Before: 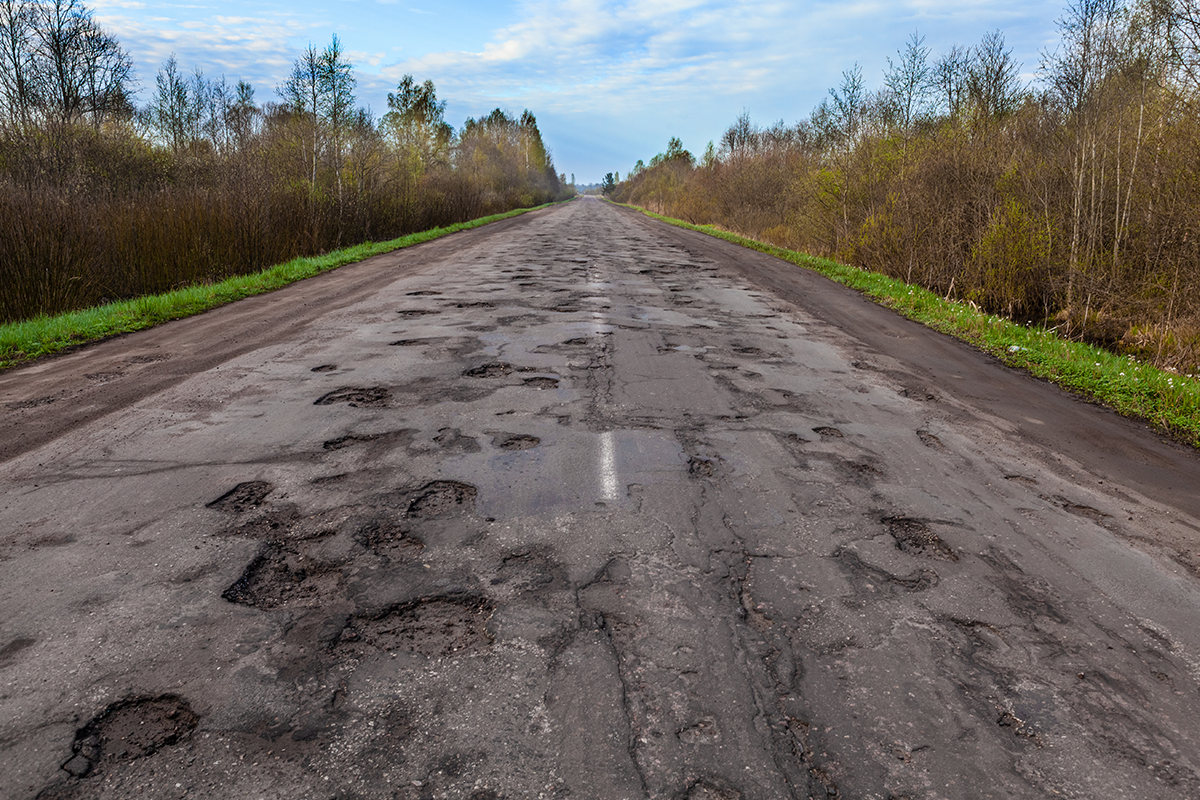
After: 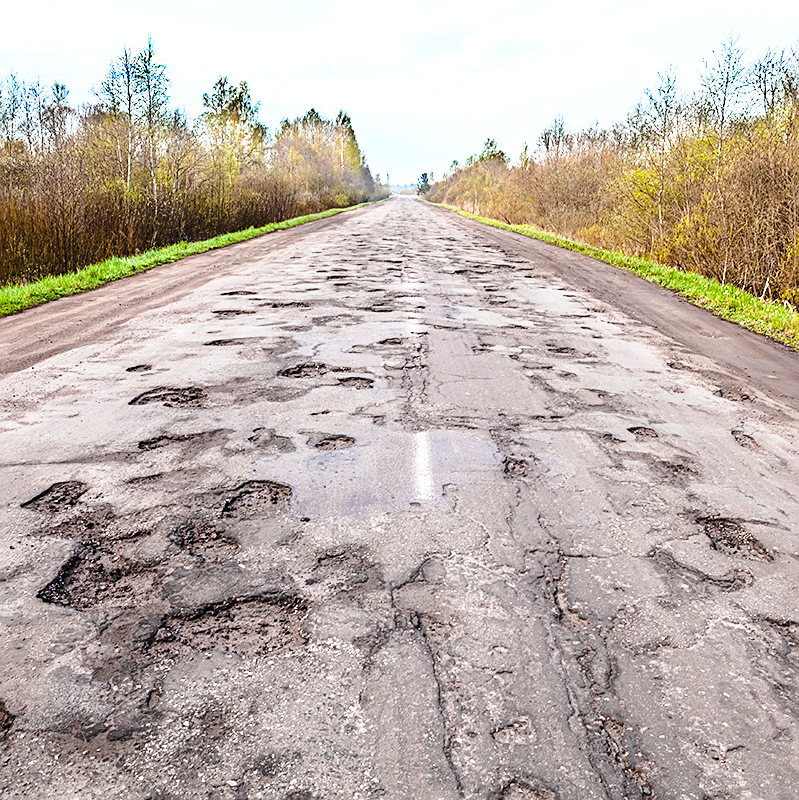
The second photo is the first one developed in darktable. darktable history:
sharpen: on, module defaults
exposure: black level correction 0, exposure 1 EV, compensate exposure bias true, compensate highlight preservation false
base curve: curves: ch0 [(0, 0) (0.028, 0.03) (0.121, 0.232) (0.46, 0.748) (0.859, 0.968) (1, 1)], preserve colors none
crop: left 15.419%, right 17.914%
